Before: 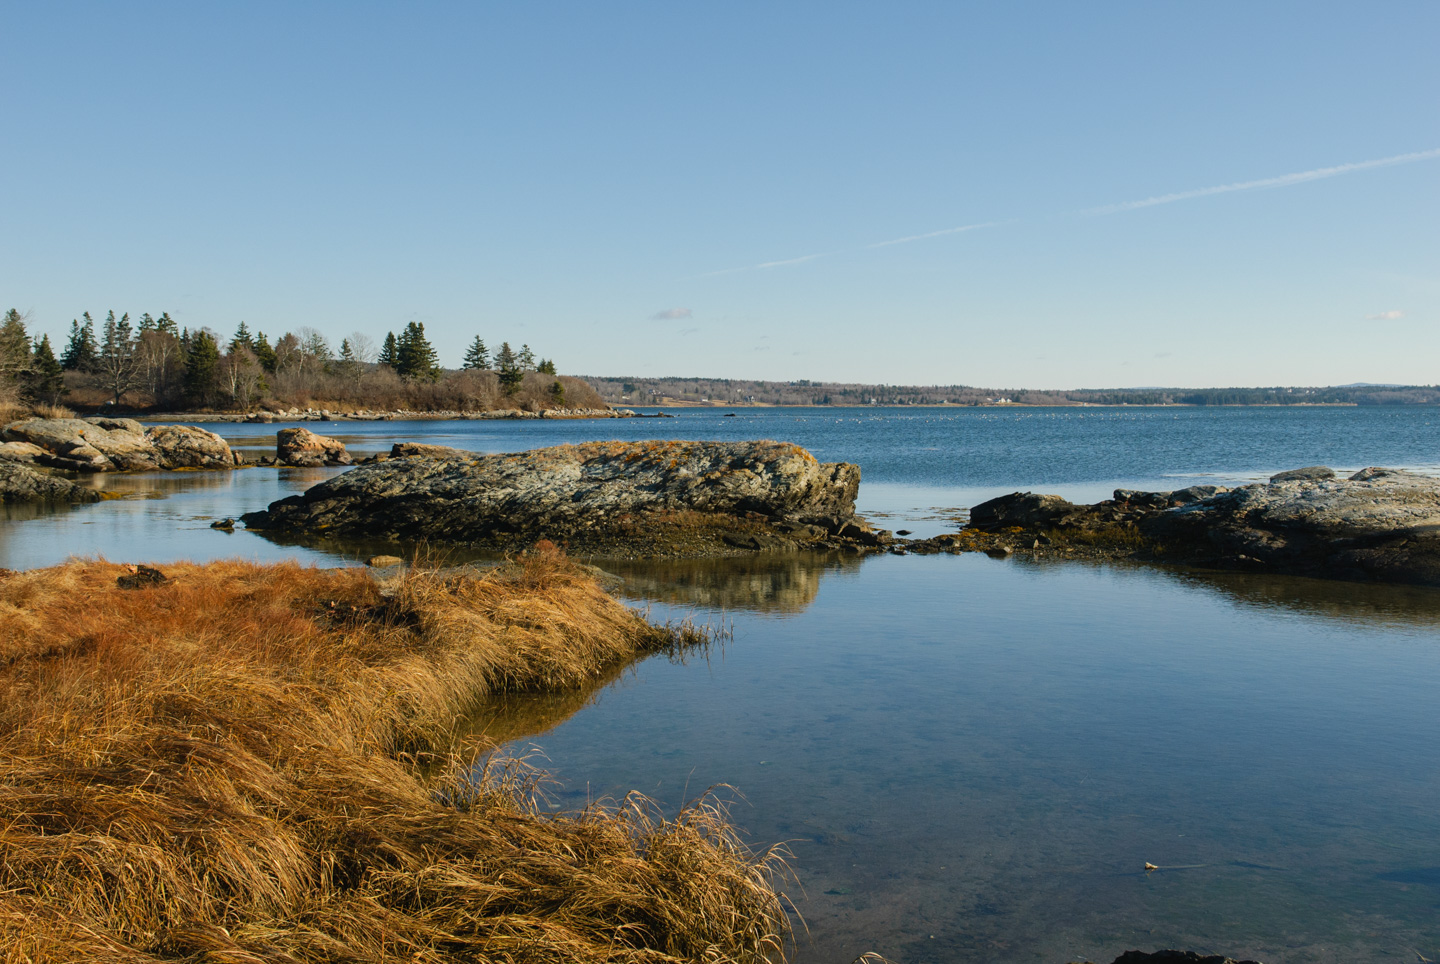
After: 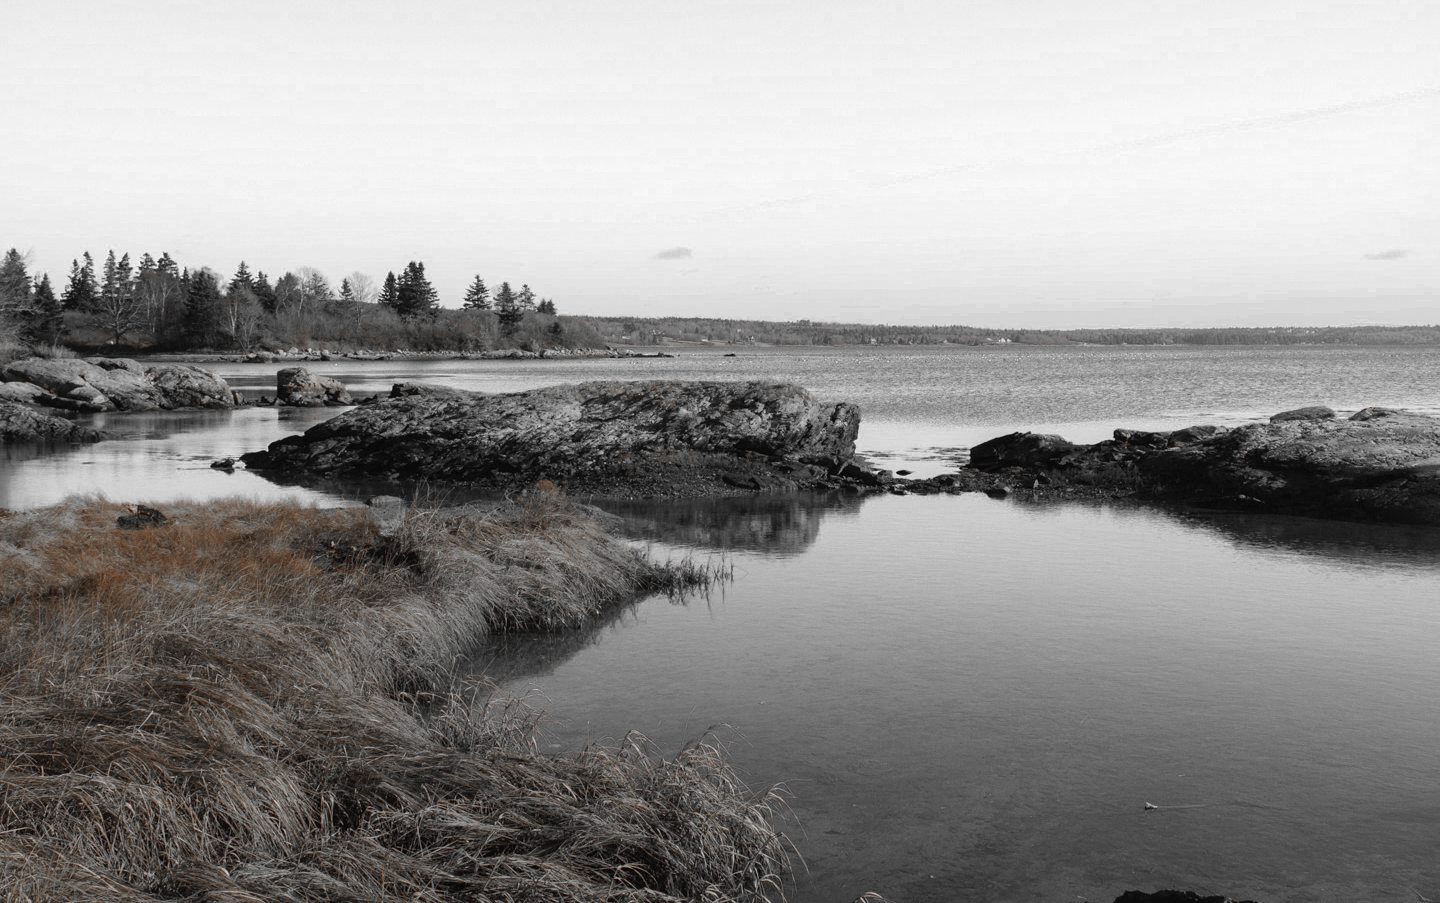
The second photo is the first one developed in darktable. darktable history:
color zones: curves: ch0 [(0, 0.352) (0.143, 0.407) (0.286, 0.386) (0.429, 0.431) (0.571, 0.829) (0.714, 0.853) (0.857, 0.833) (1, 0.352)]; ch1 [(0, 0.604) (0.072, 0.726) (0.096, 0.608) (0.205, 0.007) (0.571, -0.006) (0.839, -0.013) (0.857, -0.012) (1, 0.604)]
crop and rotate: top 6.25%
